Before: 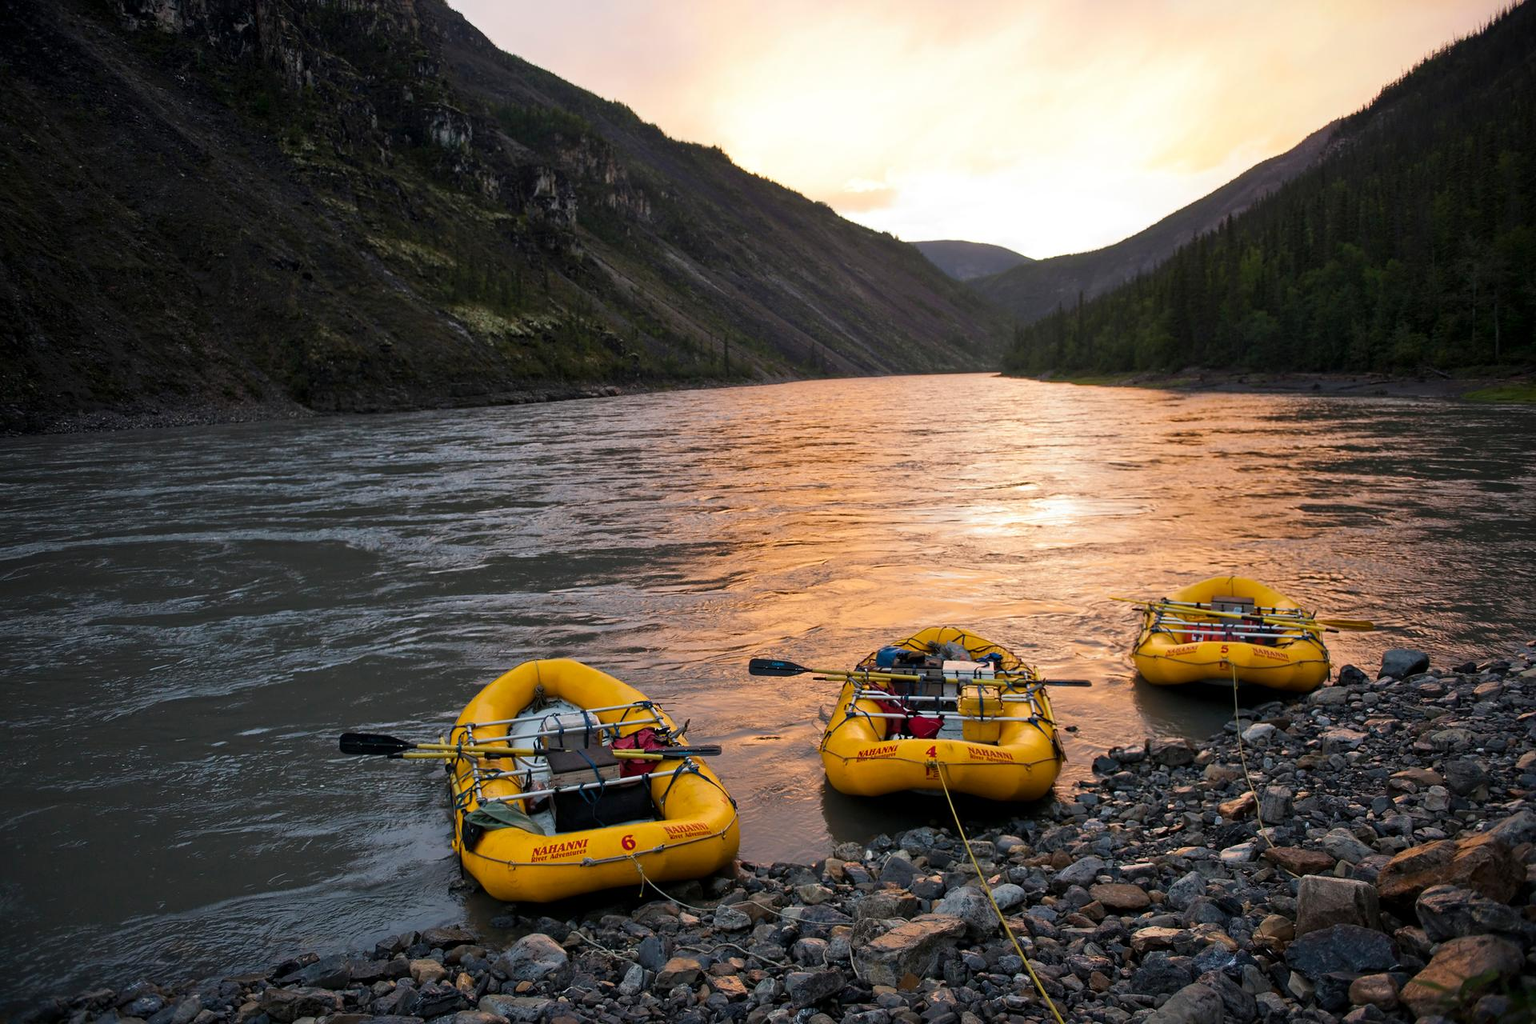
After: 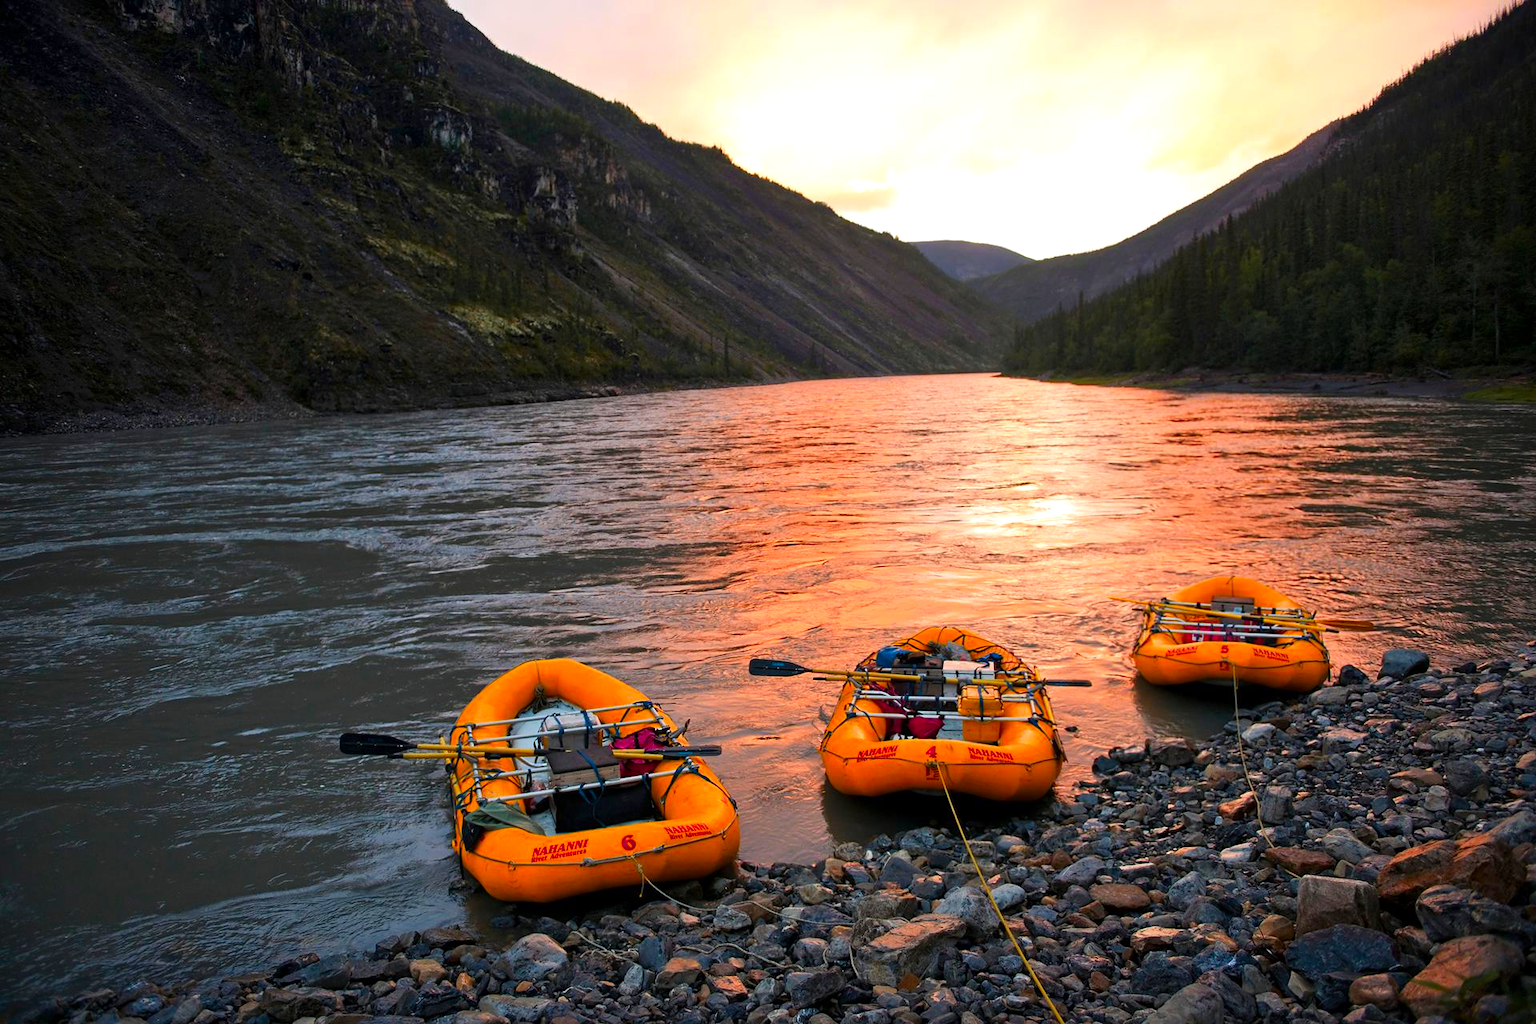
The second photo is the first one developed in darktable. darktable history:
exposure: exposure 0.203 EV, compensate highlight preservation false
contrast brightness saturation: brightness -0.024, saturation 0.368
color zones: curves: ch1 [(0.263, 0.53) (0.376, 0.287) (0.487, 0.512) (0.748, 0.547) (1, 0.513)]; ch2 [(0.262, 0.45) (0.751, 0.477)]
